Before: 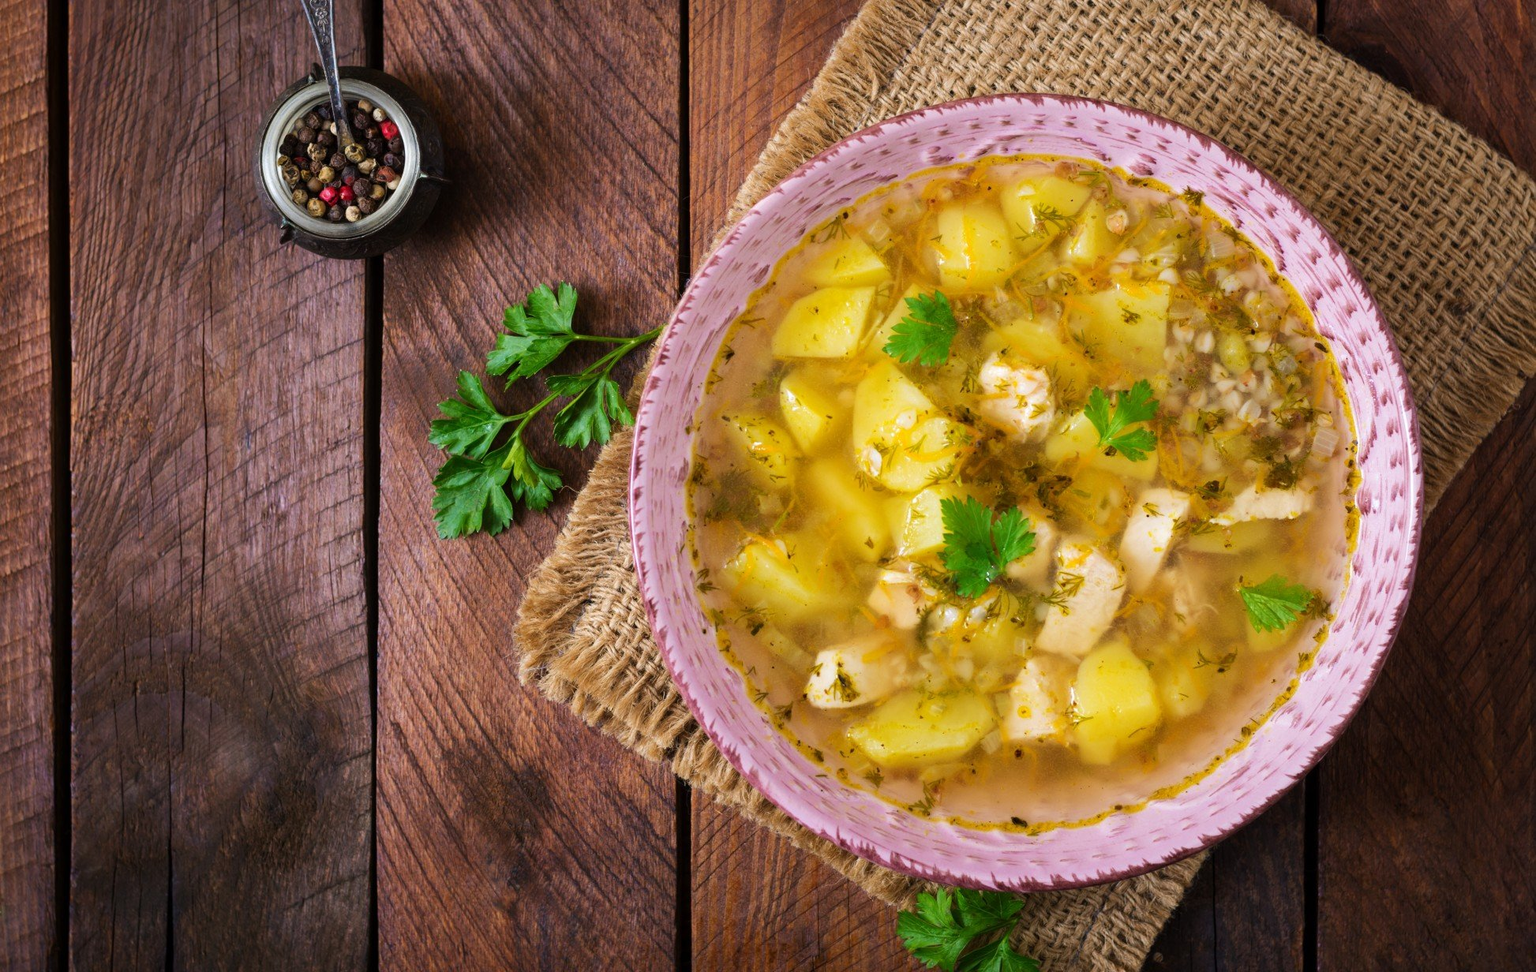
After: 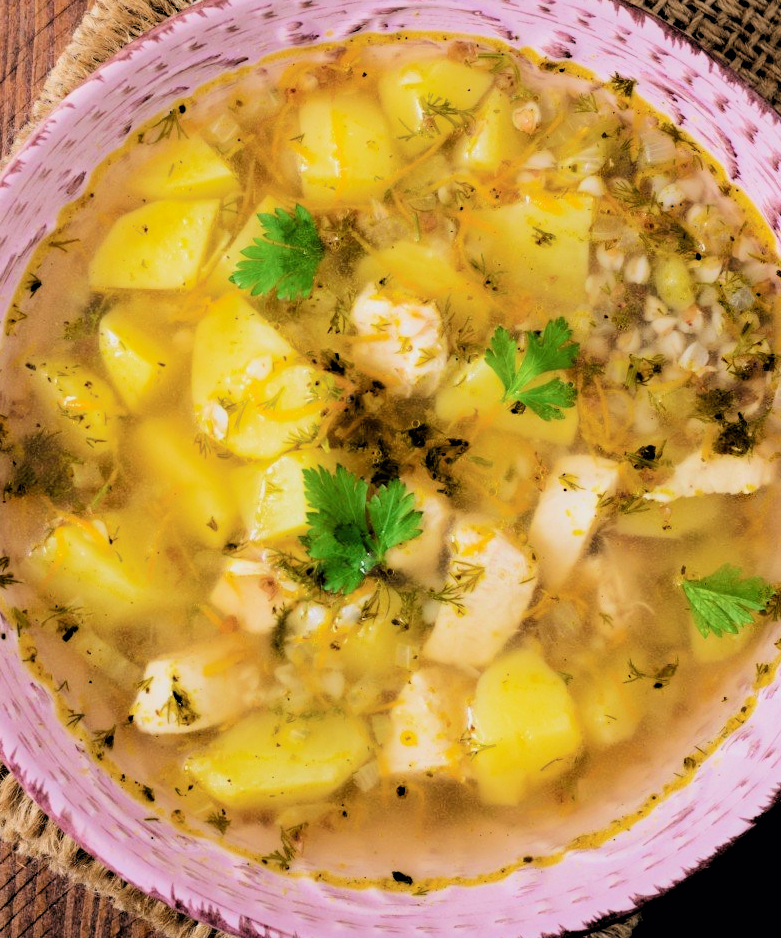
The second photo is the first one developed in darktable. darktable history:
crop: left 45.721%, top 13.393%, right 14.118%, bottom 10.01%
local contrast: mode bilateral grid, contrast 100, coarseness 100, detail 91%, midtone range 0.2
rgb levels: levels [[0.029, 0.461, 0.922], [0, 0.5, 1], [0, 0.5, 1]]
filmic rgb: hardness 4.17, contrast 1.364, color science v6 (2022)
